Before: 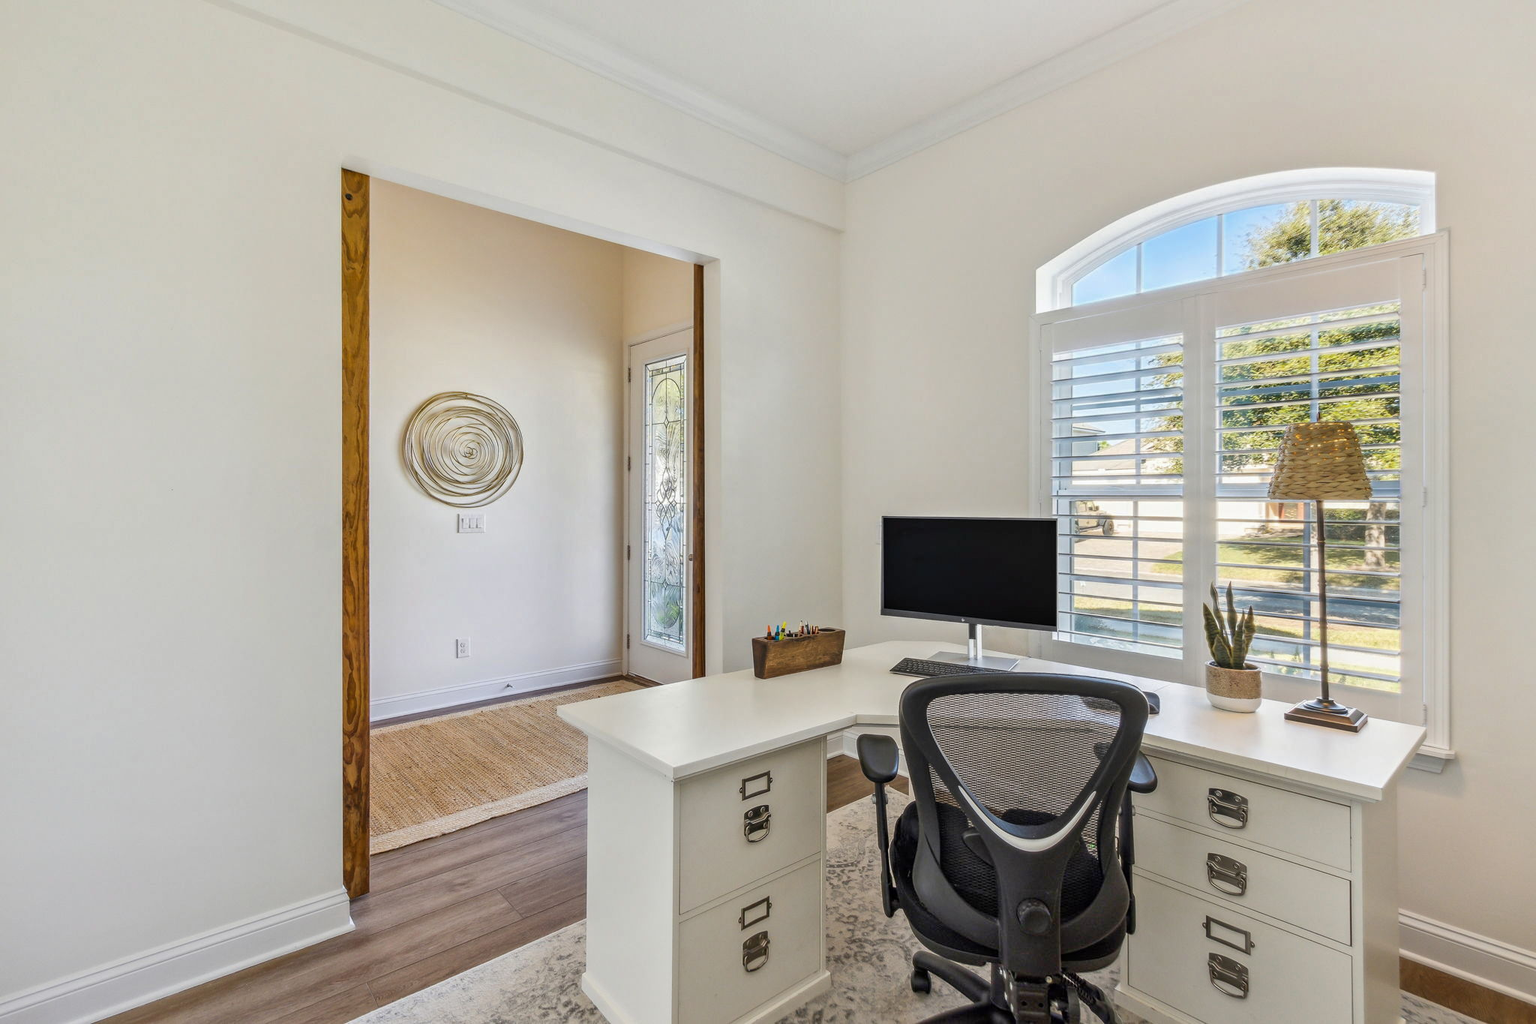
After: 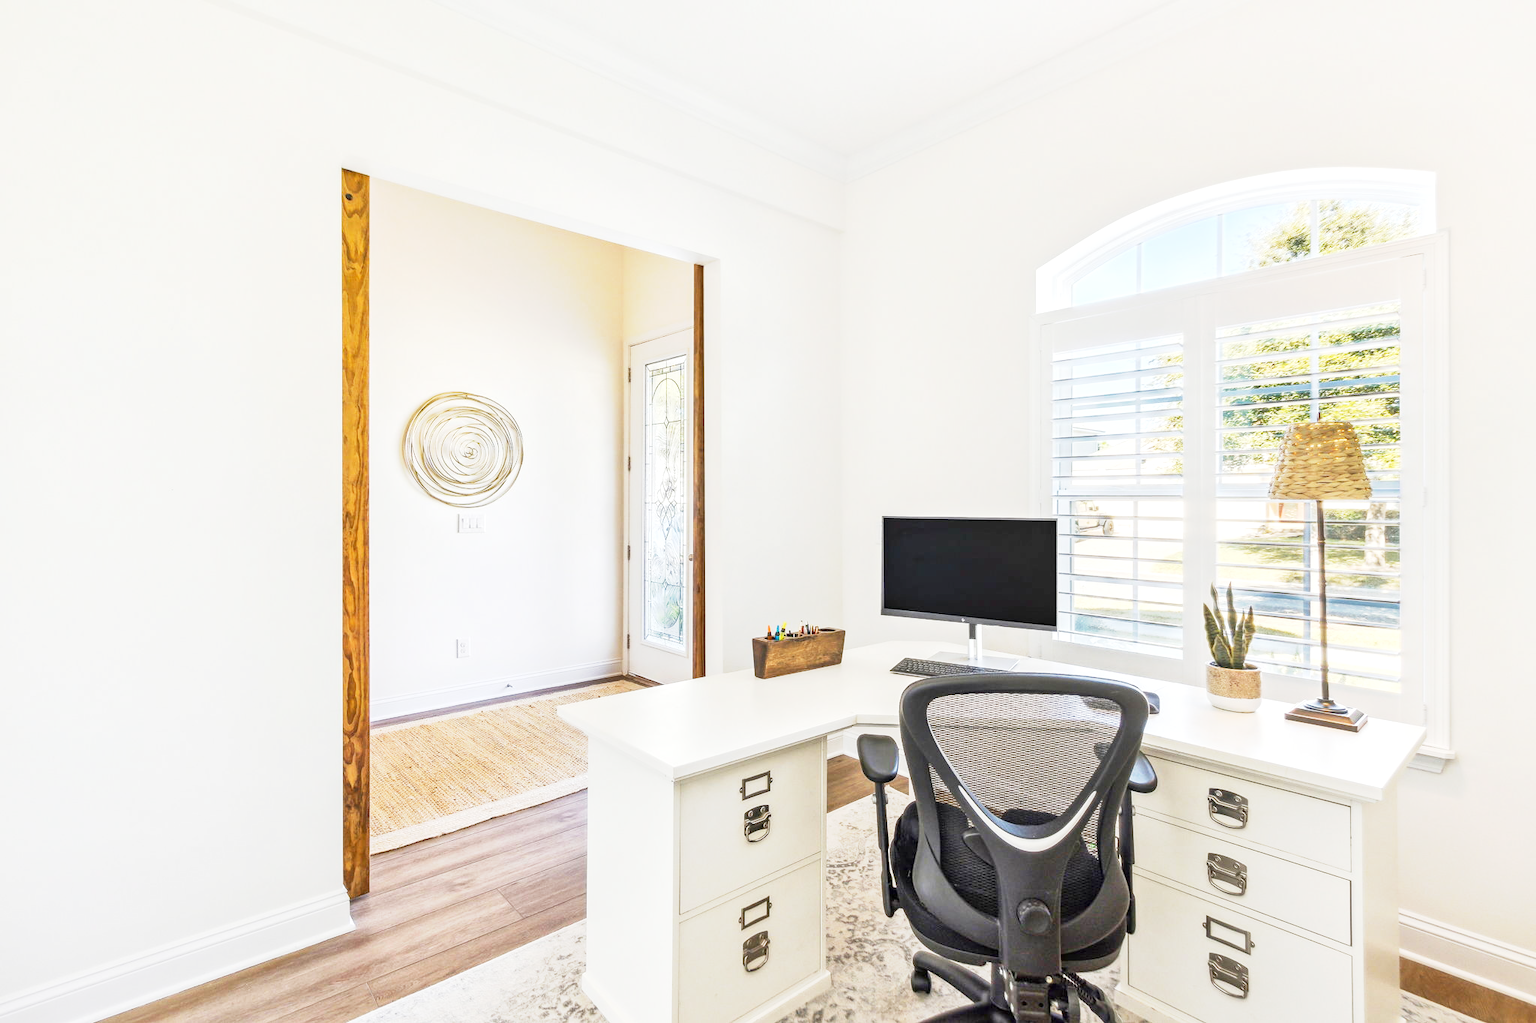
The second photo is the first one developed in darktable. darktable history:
base curve: curves: ch0 [(0, 0) (0.088, 0.125) (0.176, 0.251) (0.354, 0.501) (0.613, 0.749) (1, 0.877)], preserve colors none
exposure: black level correction 0, exposure 1.1 EV, compensate exposure bias true, compensate highlight preservation false
